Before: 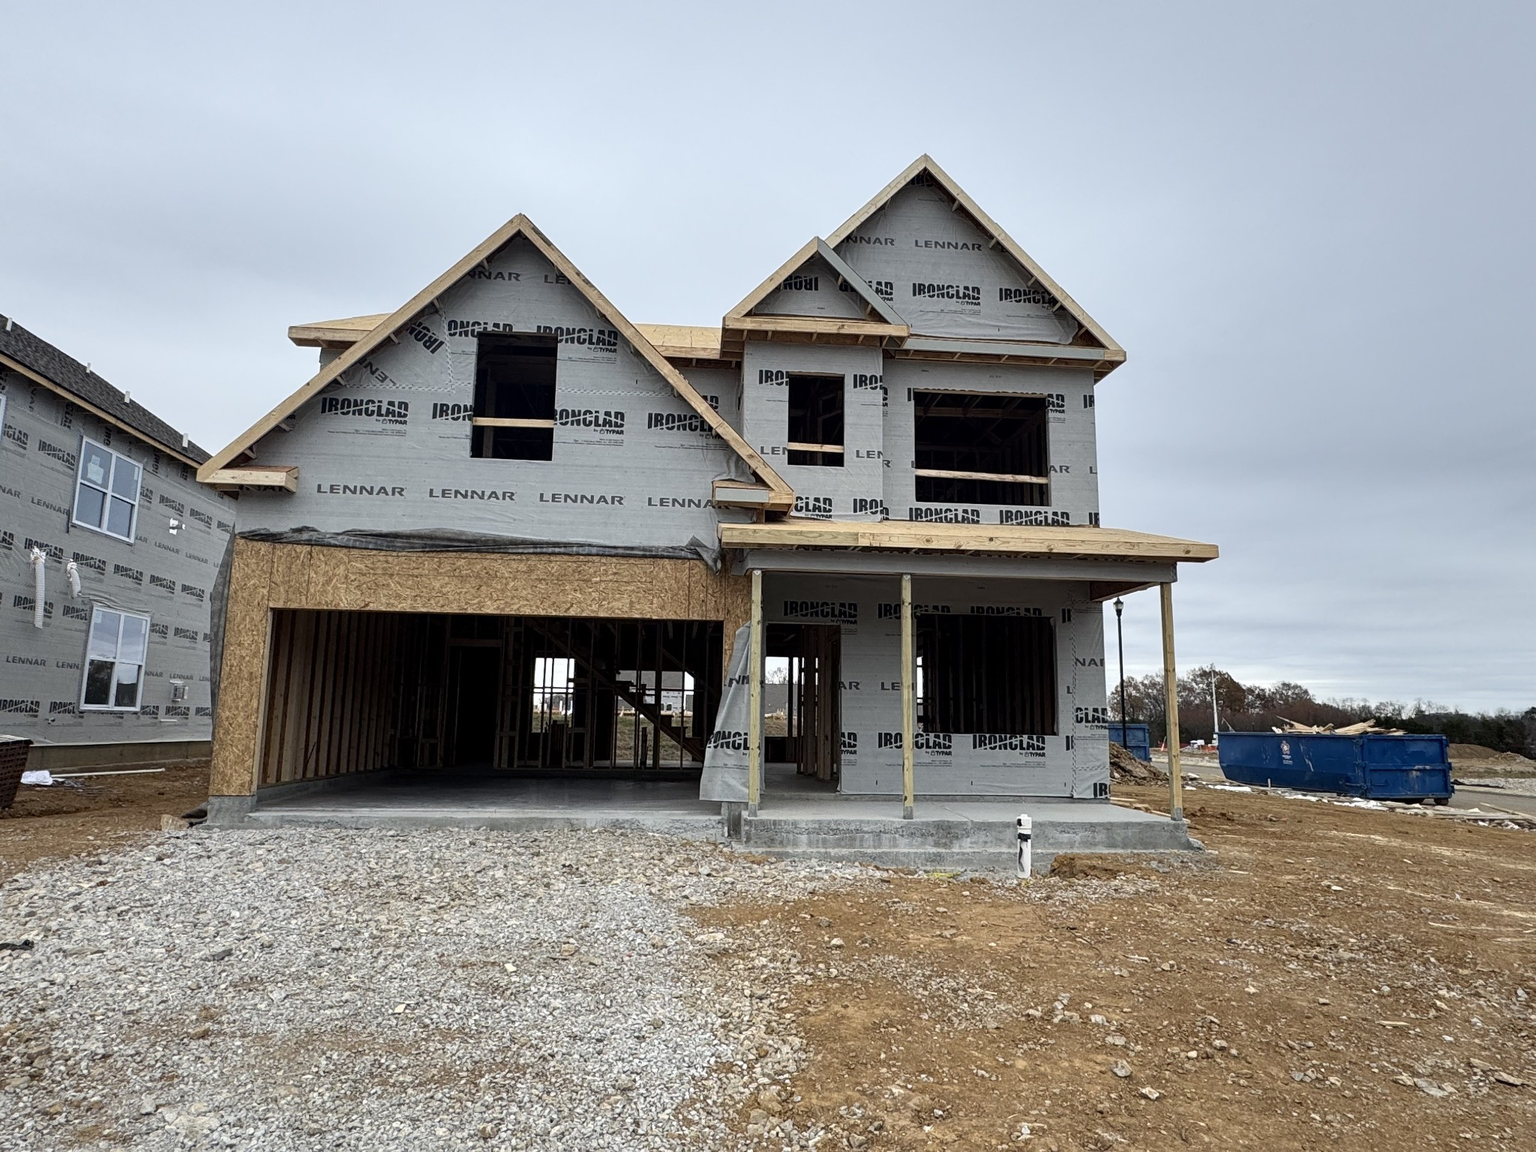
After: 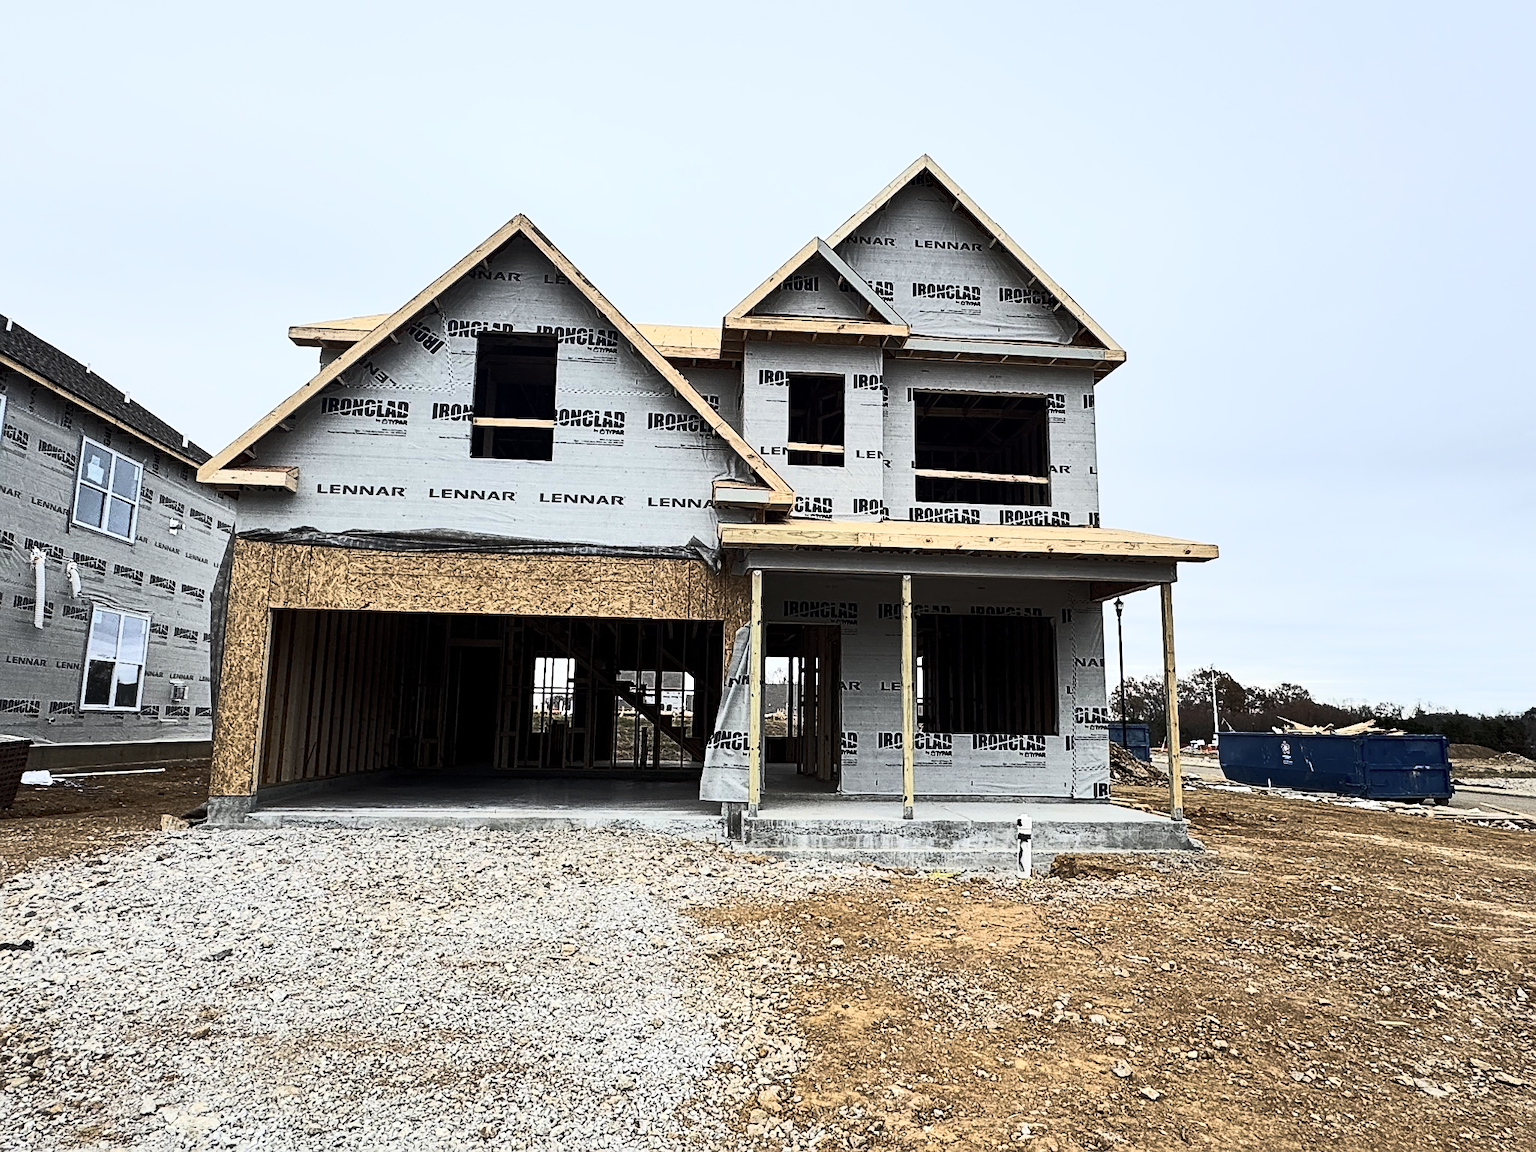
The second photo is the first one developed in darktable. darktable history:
sharpen: on, module defaults
tone curve: curves: ch0 [(0, 0) (0.427, 0.375) (0.616, 0.801) (1, 1)], color space Lab, linked channels, preserve colors none
